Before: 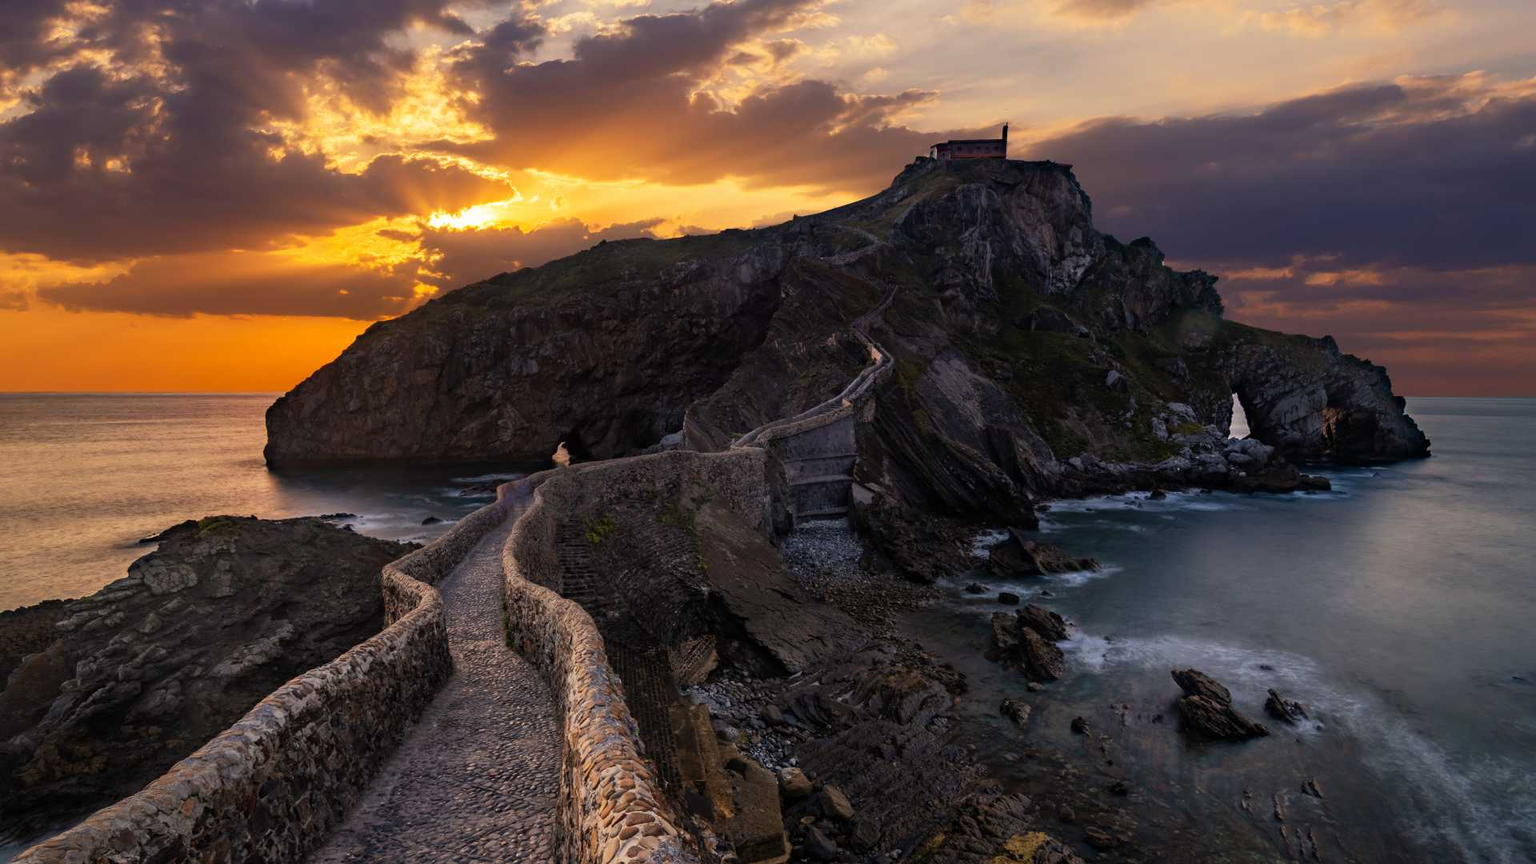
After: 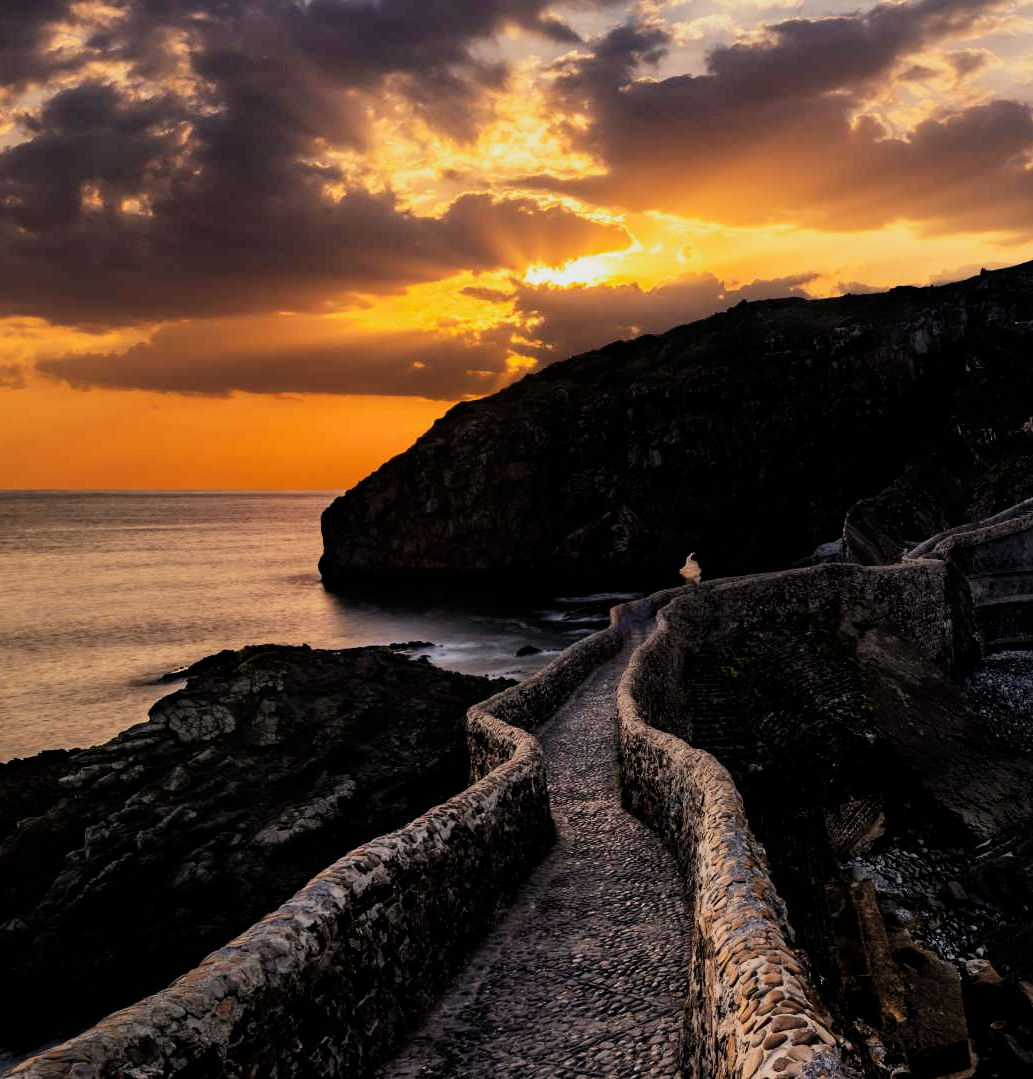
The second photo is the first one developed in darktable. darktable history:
crop: left 0.587%, right 45.588%, bottom 0.086%
filmic rgb: black relative exposure -5 EV, white relative exposure 3.5 EV, hardness 3.19, contrast 1.3, highlights saturation mix -50%
